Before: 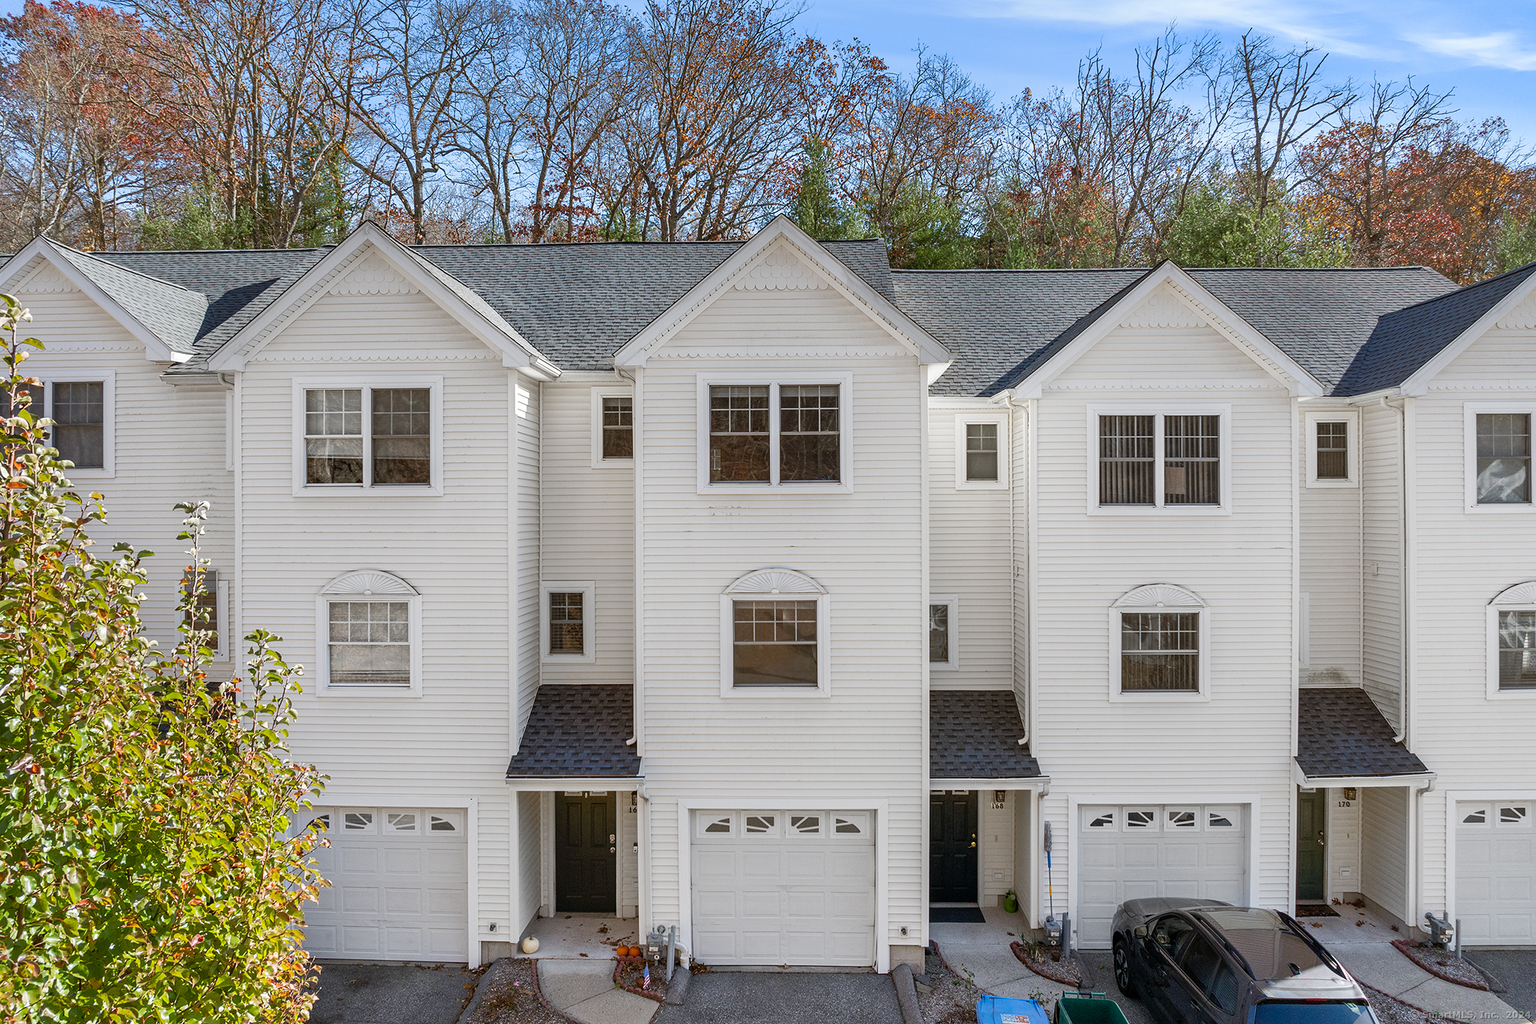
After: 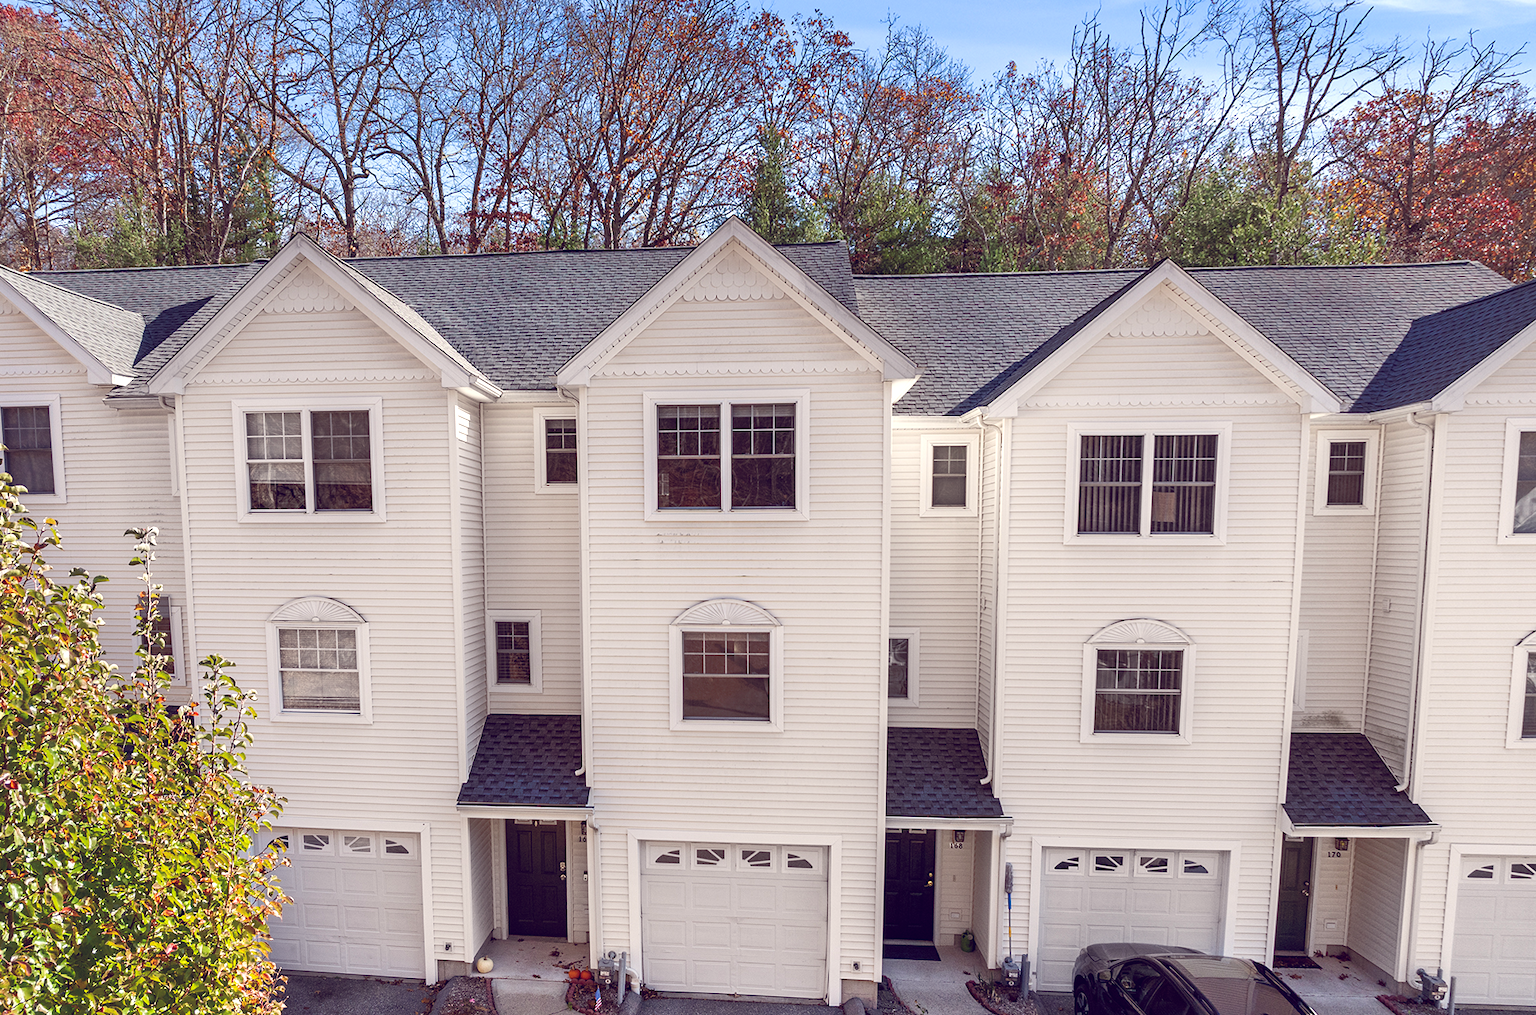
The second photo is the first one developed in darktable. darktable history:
rotate and perspective: rotation 0.062°, lens shift (vertical) 0.115, lens shift (horizontal) -0.133, crop left 0.047, crop right 0.94, crop top 0.061, crop bottom 0.94
white balance: red 1, blue 1
color balance: lift [1.001, 0.997, 0.99, 1.01], gamma [1.007, 1, 0.975, 1.025], gain [1, 1.065, 1.052, 0.935], contrast 13.25%
